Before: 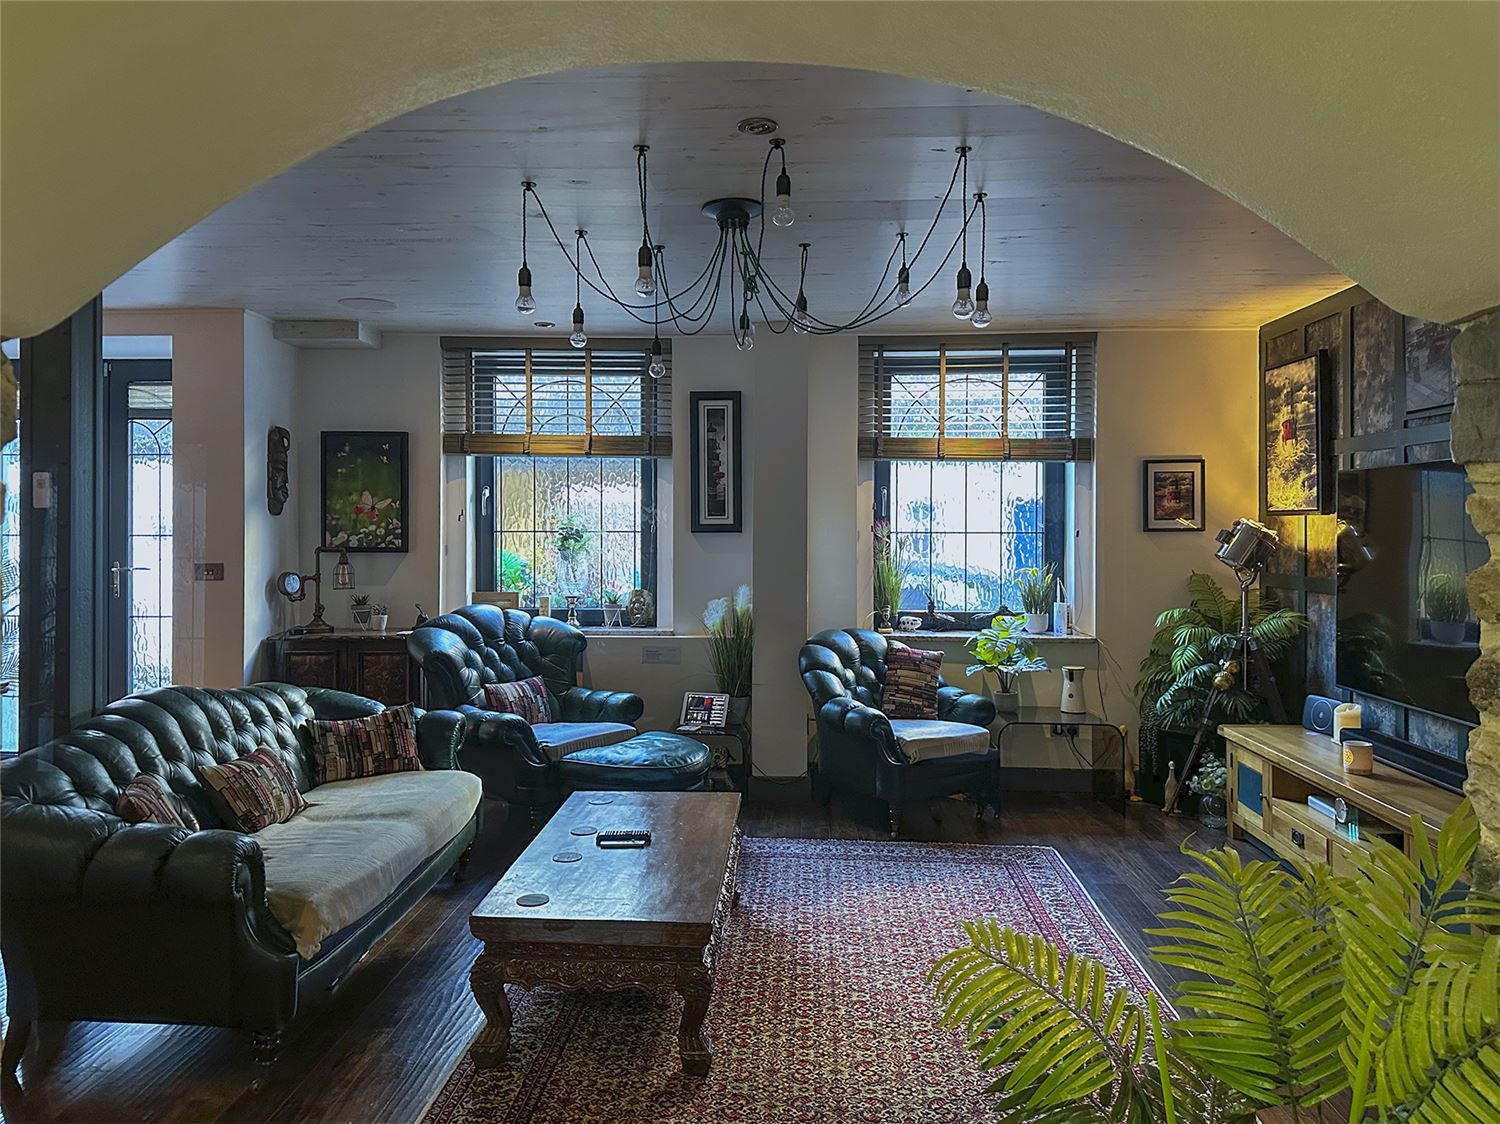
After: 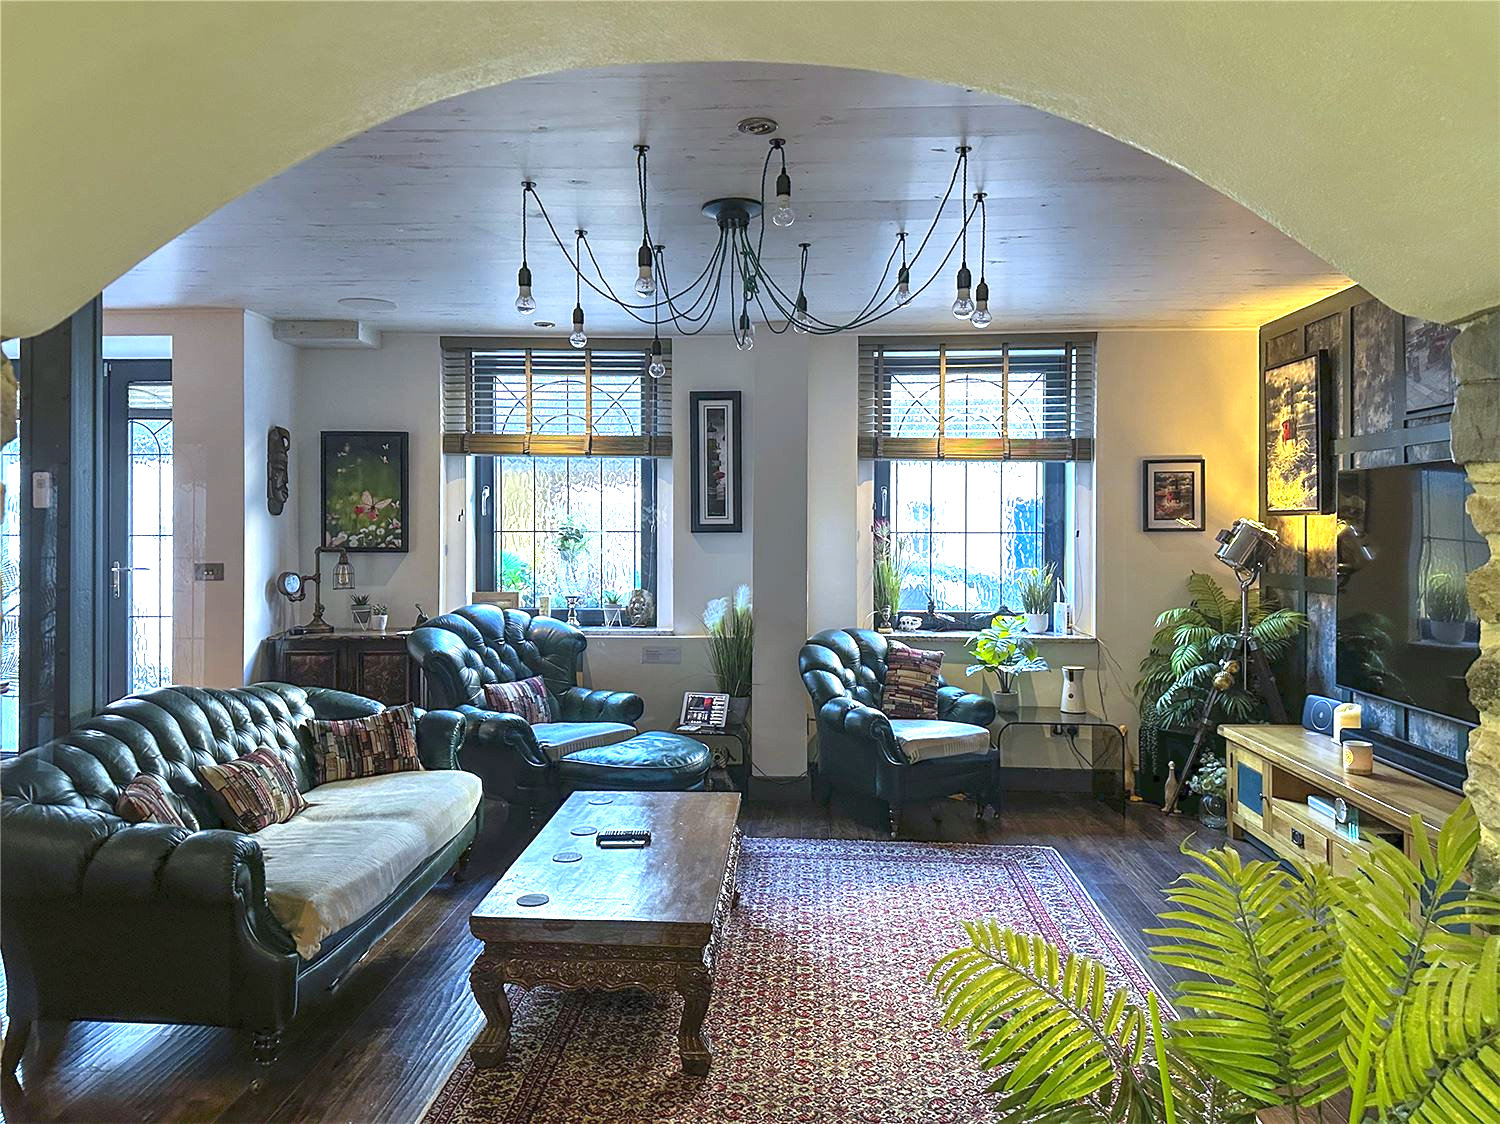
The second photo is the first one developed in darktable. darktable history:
exposure: exposure 1.137 EV, compensate highlight preservation false
white balance: red 0.983, blue 1.036
